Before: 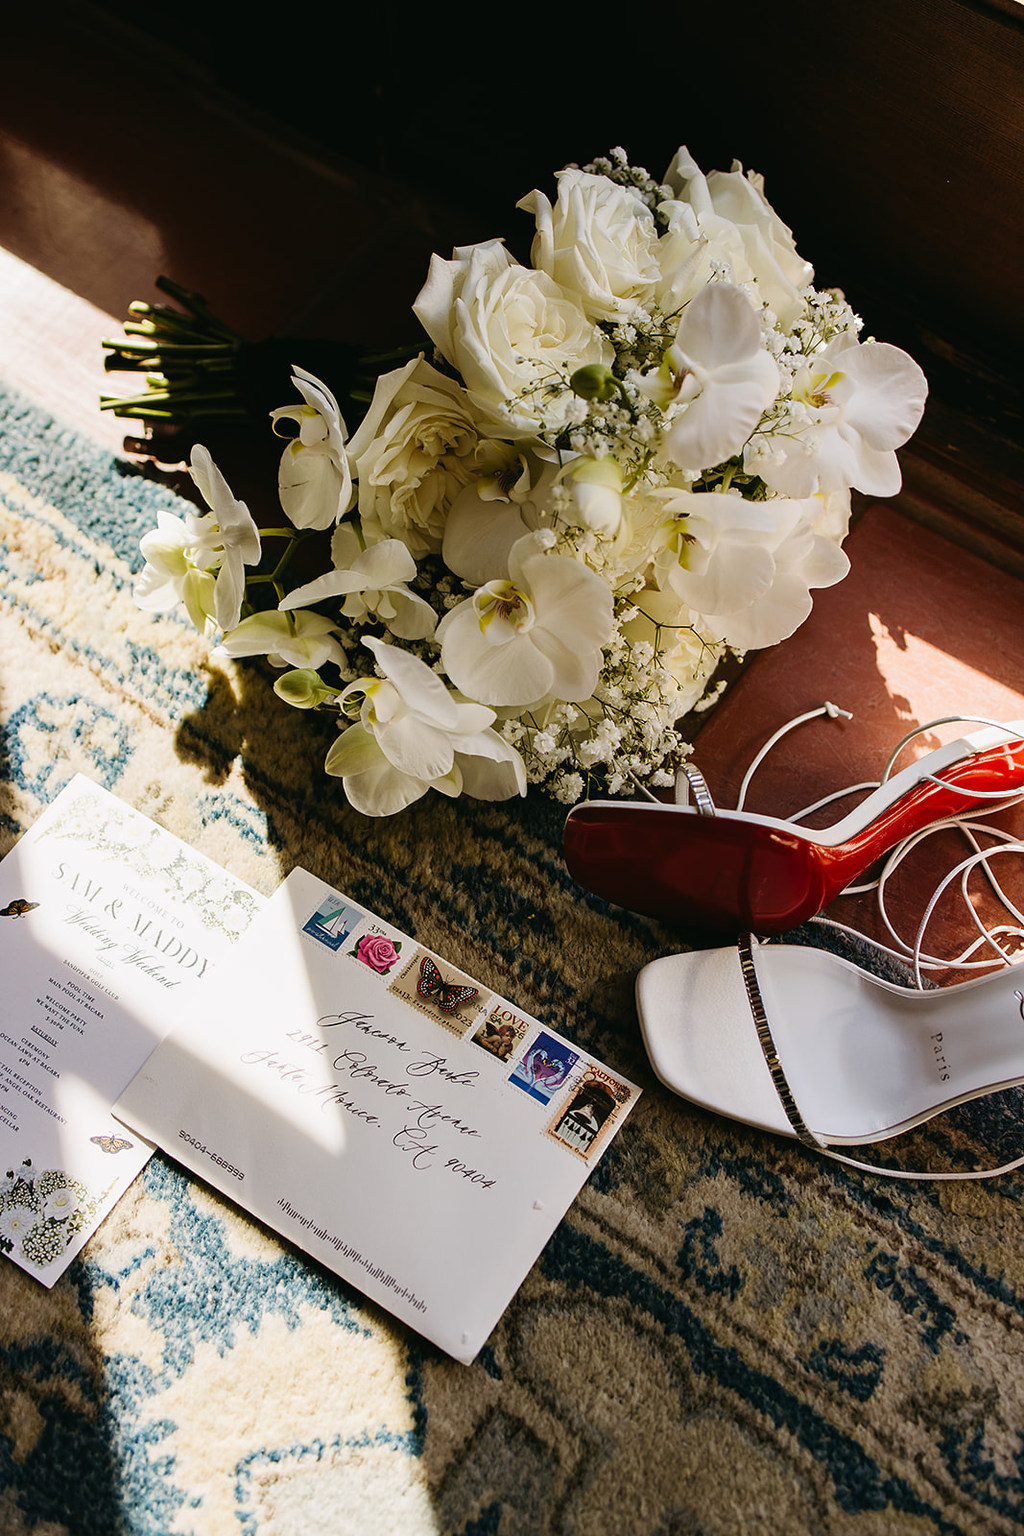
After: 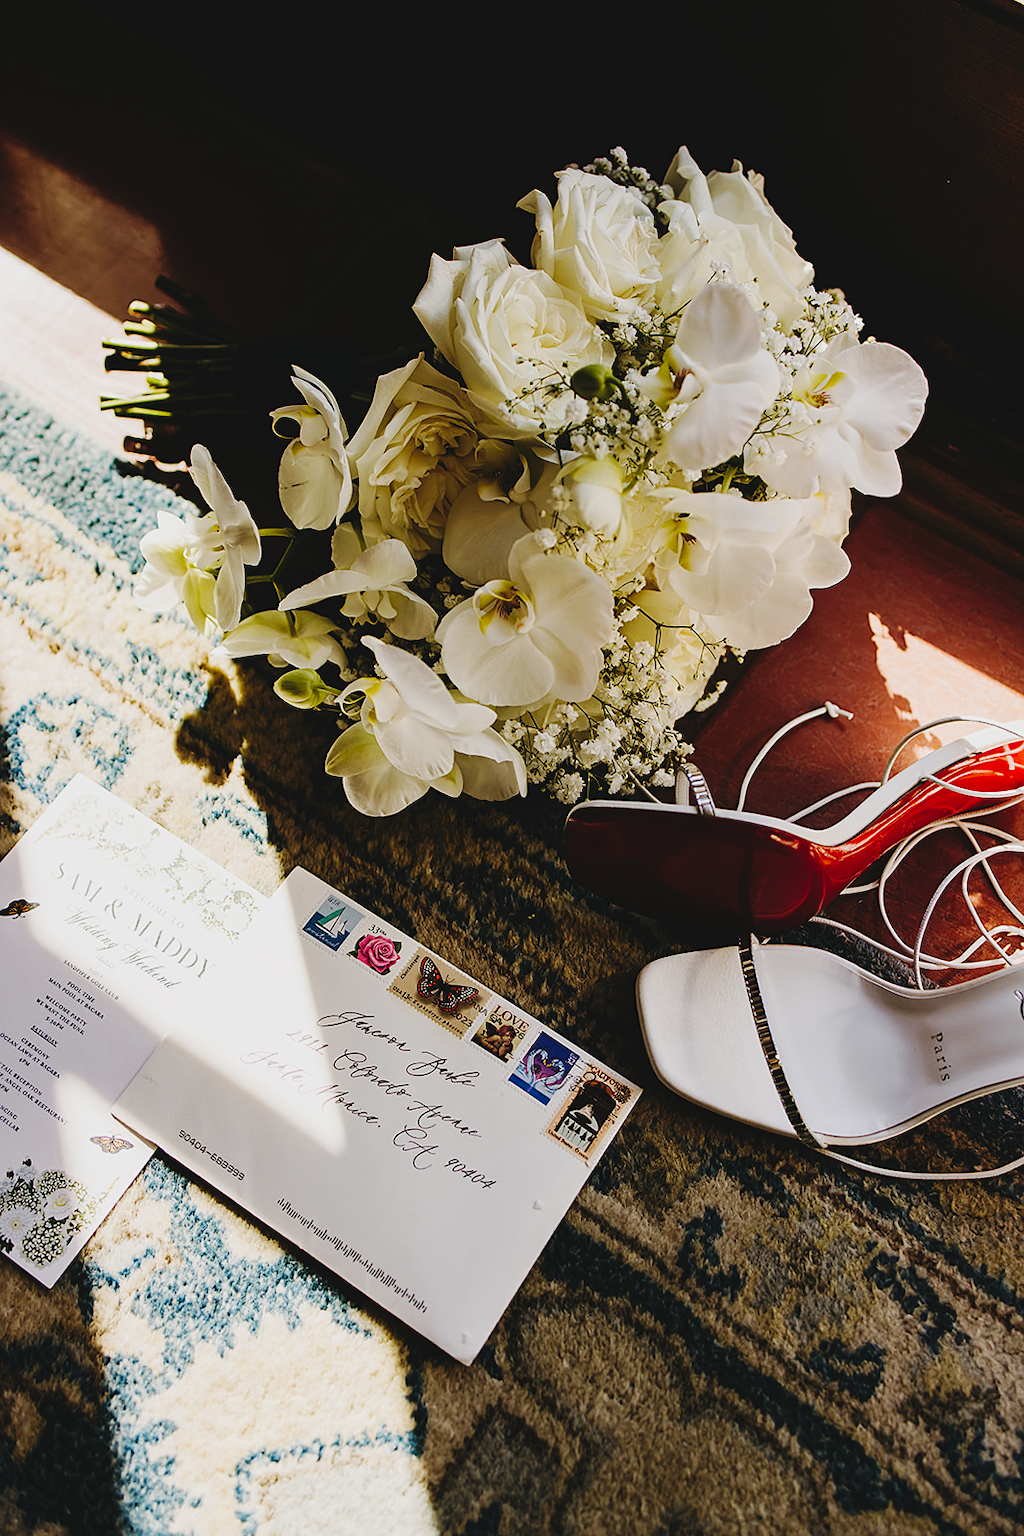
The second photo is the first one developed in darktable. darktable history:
sharpen: amount 0.204
exposure: black level correction -0.015, exposure -0.532 EV, compensate exposure bias true, compensate highlight preservation false
base curve: curves: ch0 [(0, 0) (0.036, 0.025) (0.121, 0.166) (0.206, 0.329) (0.605, 0.79) (1, 1)], preserve colors none
